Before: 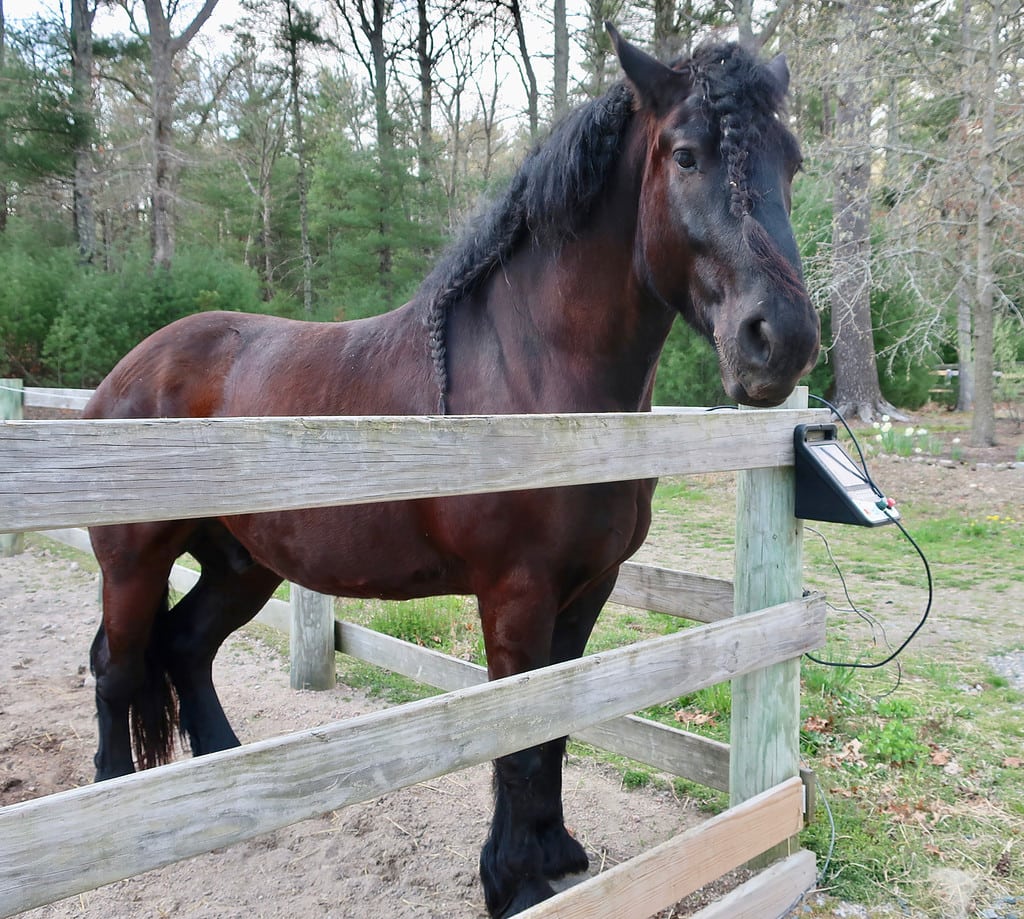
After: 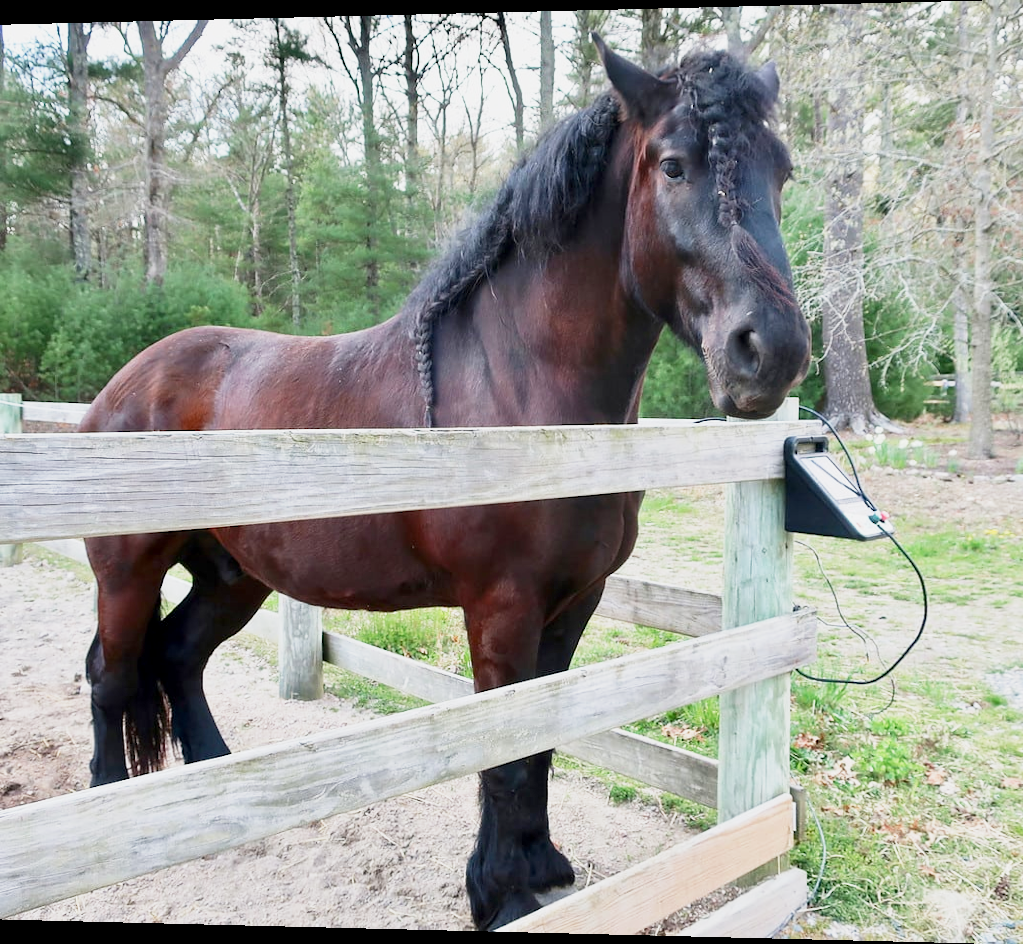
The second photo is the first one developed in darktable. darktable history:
rotate and perspective: lens shift (horizontal) -0.055, automatic cropping off
exposure: black level correction 0.002, exposure 0.15 EV, compensate highlight preservation false
base curve: curves: ch0 [(0, 0) (0.088, 0.125) (0.176, 0.251) (0.354, 0.501) (0.613, 0.749) (1, 0.877)], preserve colors none
